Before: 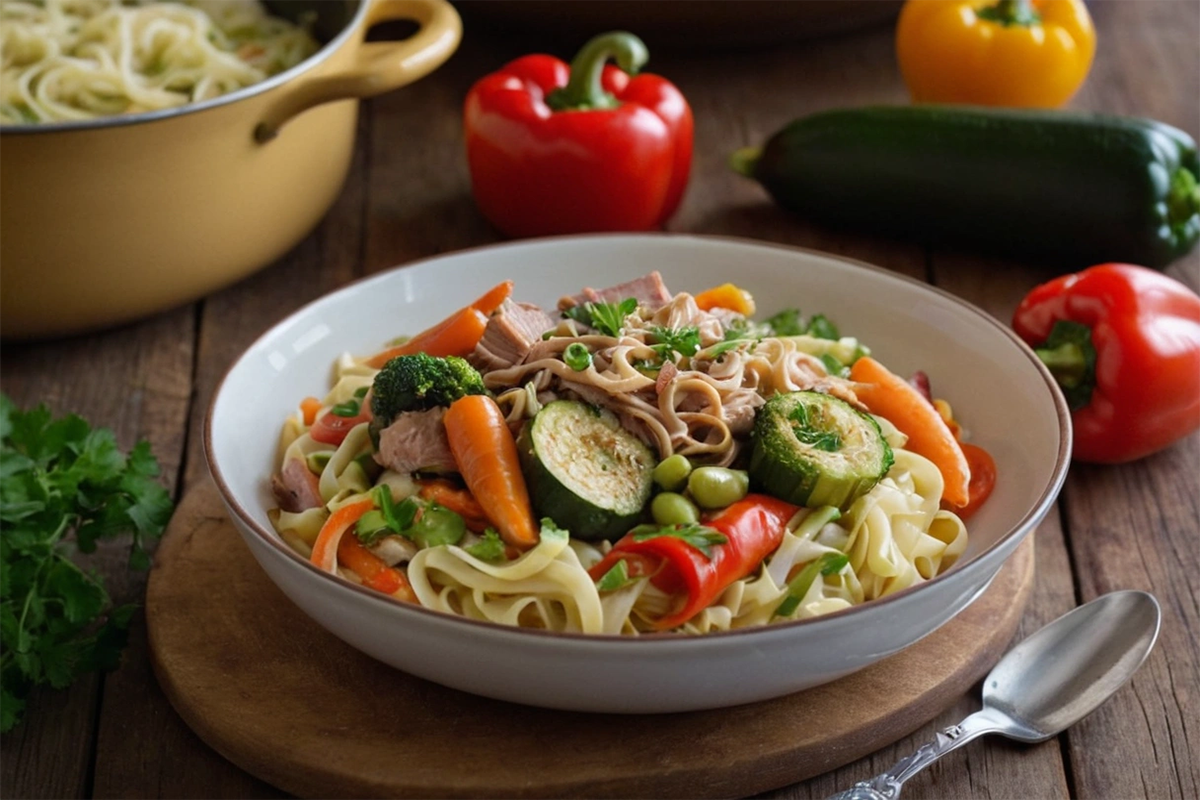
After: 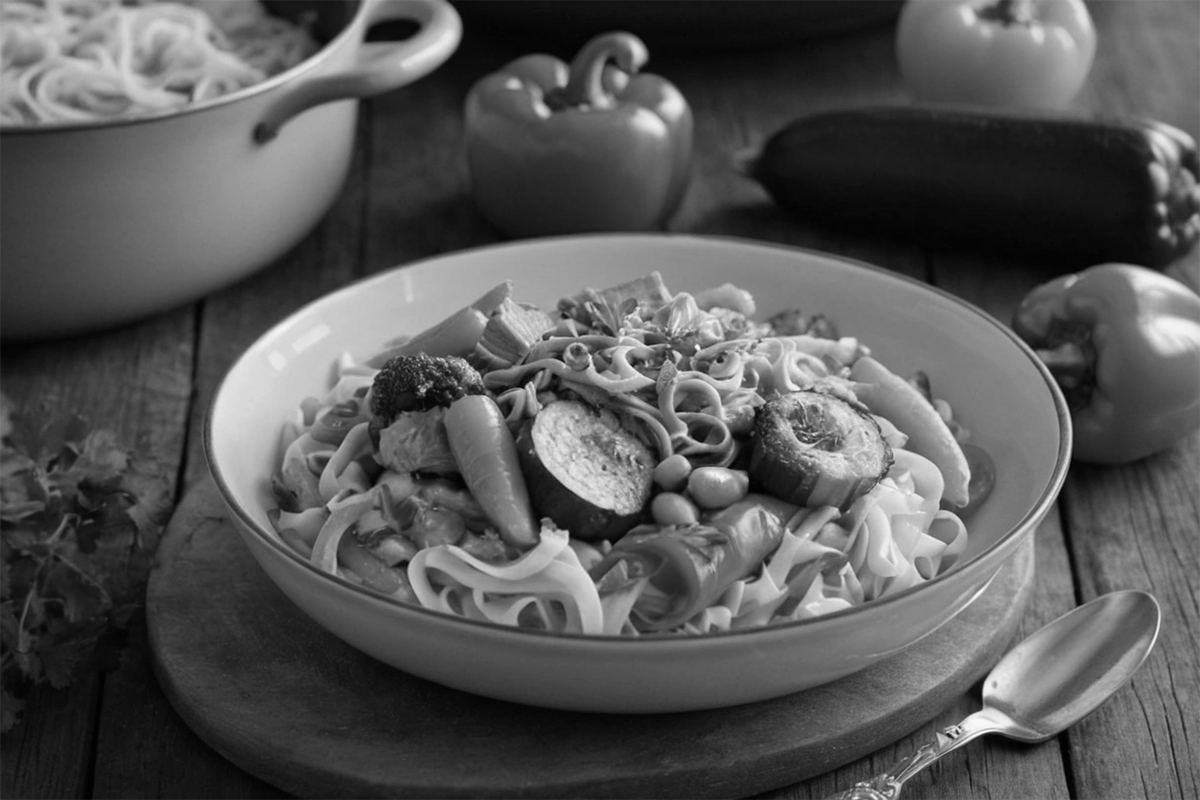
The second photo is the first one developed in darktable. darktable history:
monochrome: a -3.63, b -0.465
velvia: on, module defaults
